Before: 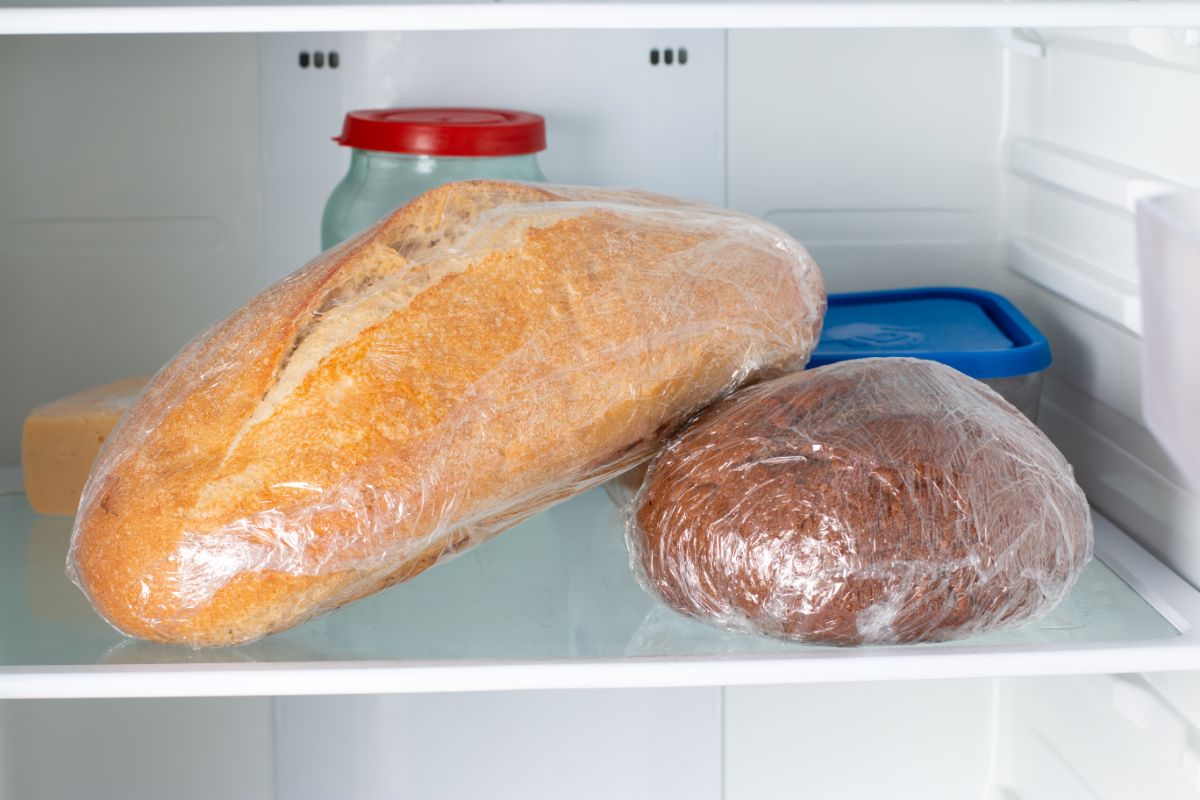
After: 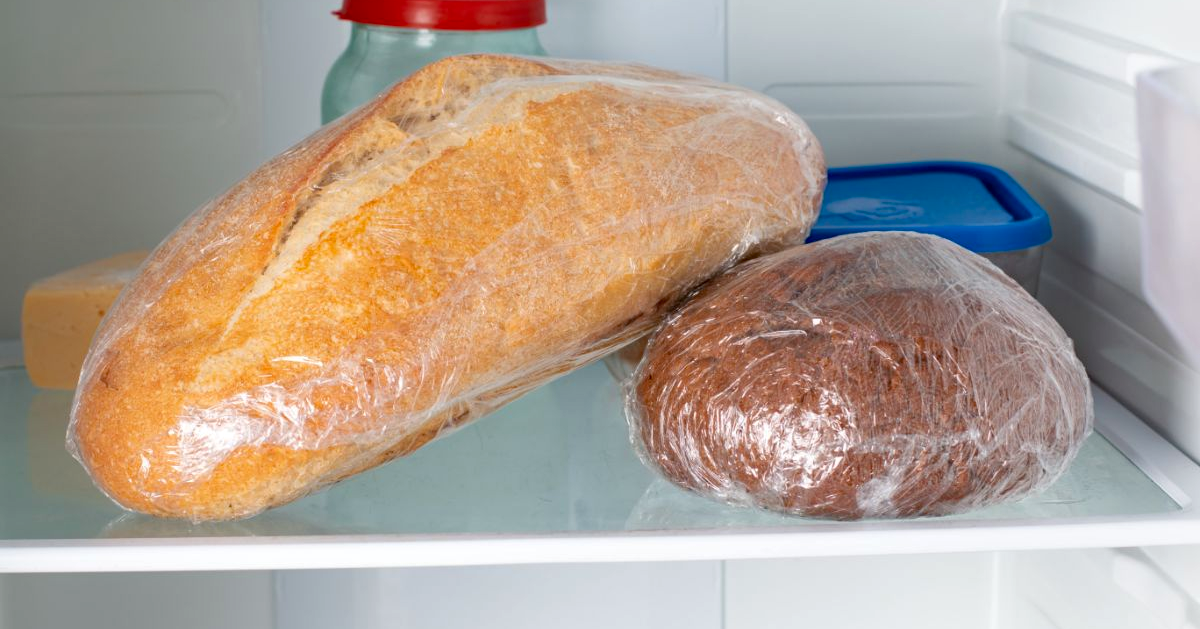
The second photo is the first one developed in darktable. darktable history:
haze removal: compatibility mode true, adaptive false
crop and rotate: top 15.774%, bottom 5.506%
